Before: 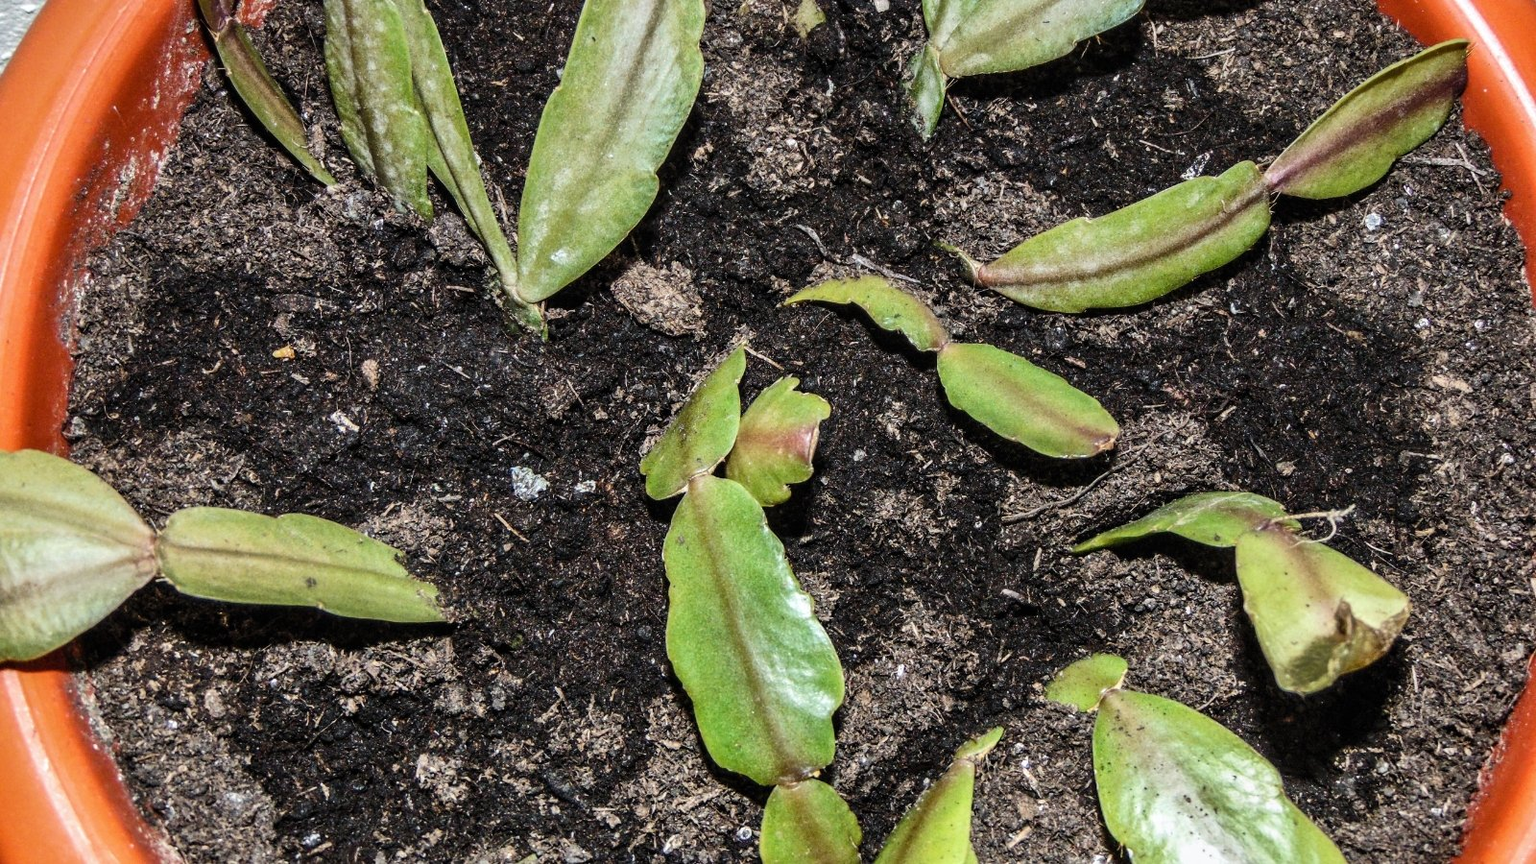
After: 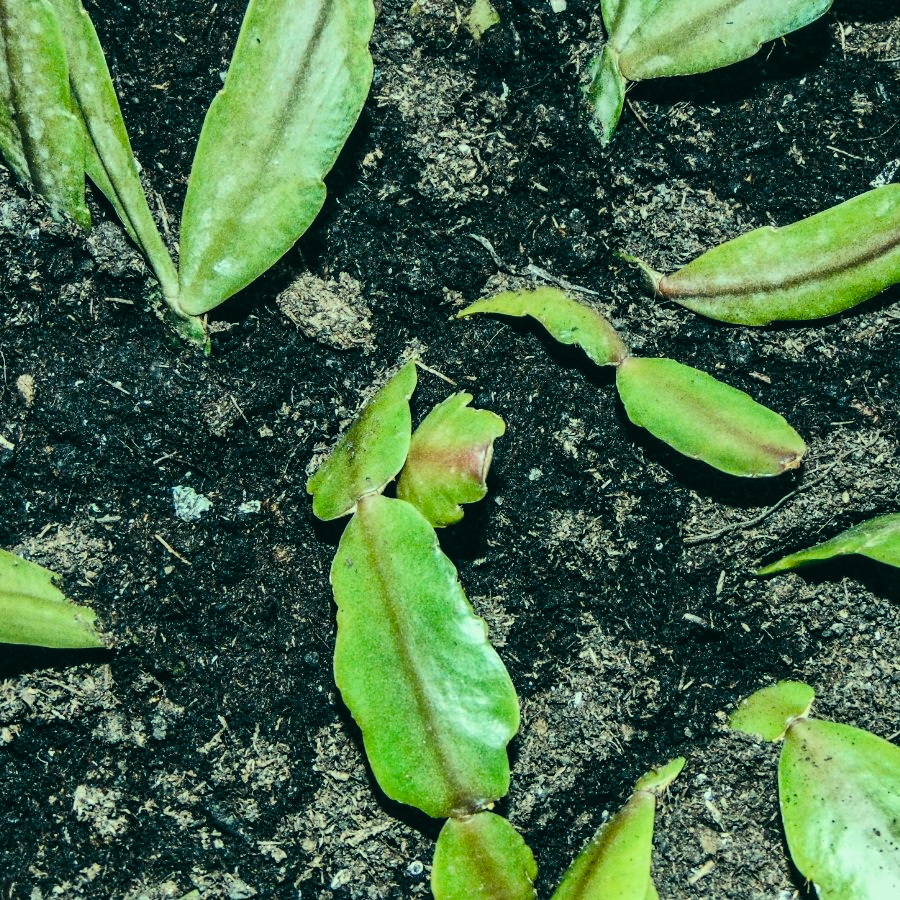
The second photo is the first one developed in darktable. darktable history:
crop and rotate: left 22.516%, right 21.234%
filmic rgb: black relative exposure -7.65 EV, white relative exposure 4.56 EV, hardness 3.61, color science v6 (2022)
color balance rgb: shadows lift › luminance -7.7%, shadows lift › chroma 2.13%, shadows lift › hue 165.27°, power › luminance -7.77%, power › chroma 1.1%, power › hue 215.88°, highlights gain › luminance 15.15%, highlights gain › chroma 7%, highlights gain › hue 125.57°, global offset › luminance -0.33%, global offset › chroma 0.11%, global offset › hue 165.27°, perceptual saturation grading › global saturation 24.42%, perceptual saturation grading › highlights -24.42%, perceptual saturation grading › mid-tones 24.42%, perceptual saturation grading › shadows 40%, perceptual brilliance grading › global brilliance -5%, perceptual brilliance grading › highlights 24.42%, perceptual brilliance grading › mid-tones 7%, perceptual brilliance grading › shadows -5%
color balance: lift [1.01, 1, 1, 1], gamma [1.097, 1, 1, 1], gain [0.85, 1, 1, 1]
